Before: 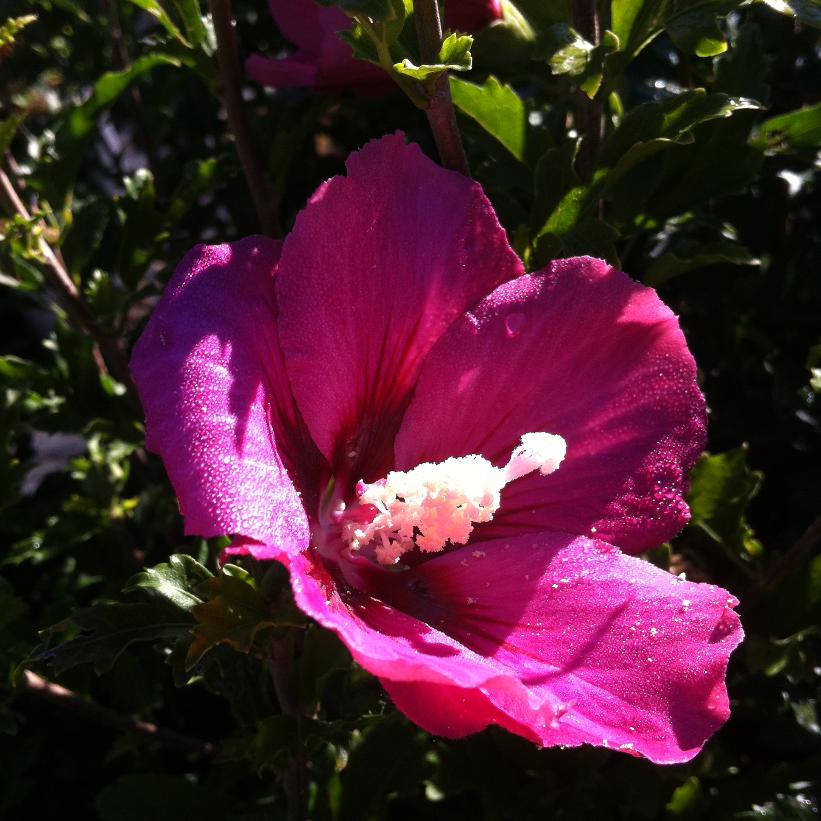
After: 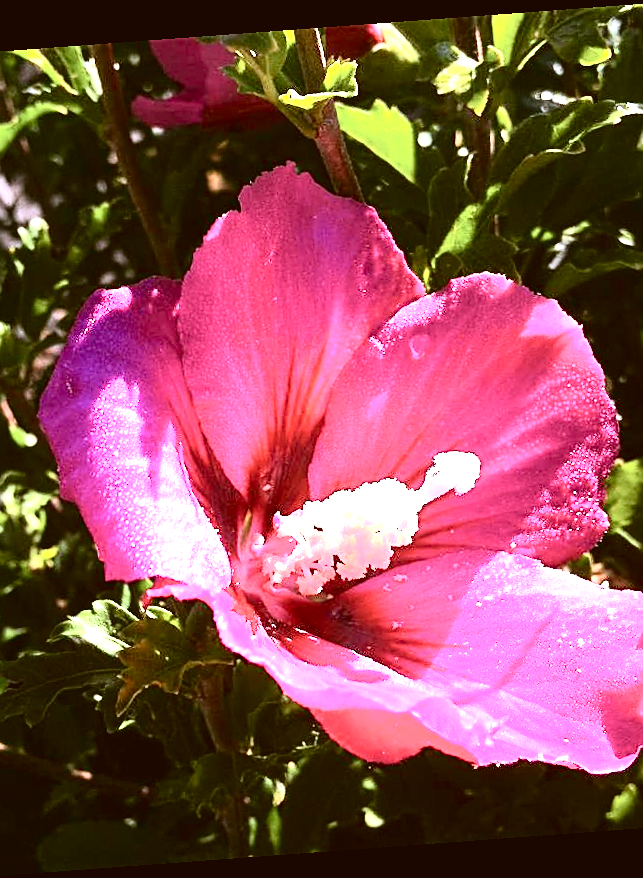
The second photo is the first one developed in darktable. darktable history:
crop: left 13.443%, right 13.31%
exposure: exposure 2.25 EV, compensate highlight preservation false
tone curve: curves: ch0 [(0.003, 0.032) (0.037, 0.037) (0.149, 0.117) (0.297, 0.318) (0.41, 0.48) (0.541, 0.649) (0.722, 0.857) (0.875, 0.946) (1, 0.98)]; ch1 [(0, 0) (0.305, 0.325) (0.453, 0.437) (0.482, 0.474) (0.501, 0.498) (0.506, 0.503) (0.559, 0.576) (0.6, 0.635) (0.656, 0.707) (1, 1)]; ch2 [(0, 0) (0.323, 0.277) (0.408, 0.399) (0.45, 0.48) (0.499, 0.502) (0.515, 0.532) (0.573, 0.602) (0.653, 0.675) (0.75, 0.756) (1, 1)], color space Lab, independent channels, preserve colors none
rotate and perspective: rotation -4.25°, automatic cropping off
sharpen: amount 0.6
color correction: highlights a* -0.482, highlights b* 0.161, shadows a* 4.66, shadows b* 20.72
contrast brightness saturation: contrast 0.06, brightness -0.01, saturation -0.23
